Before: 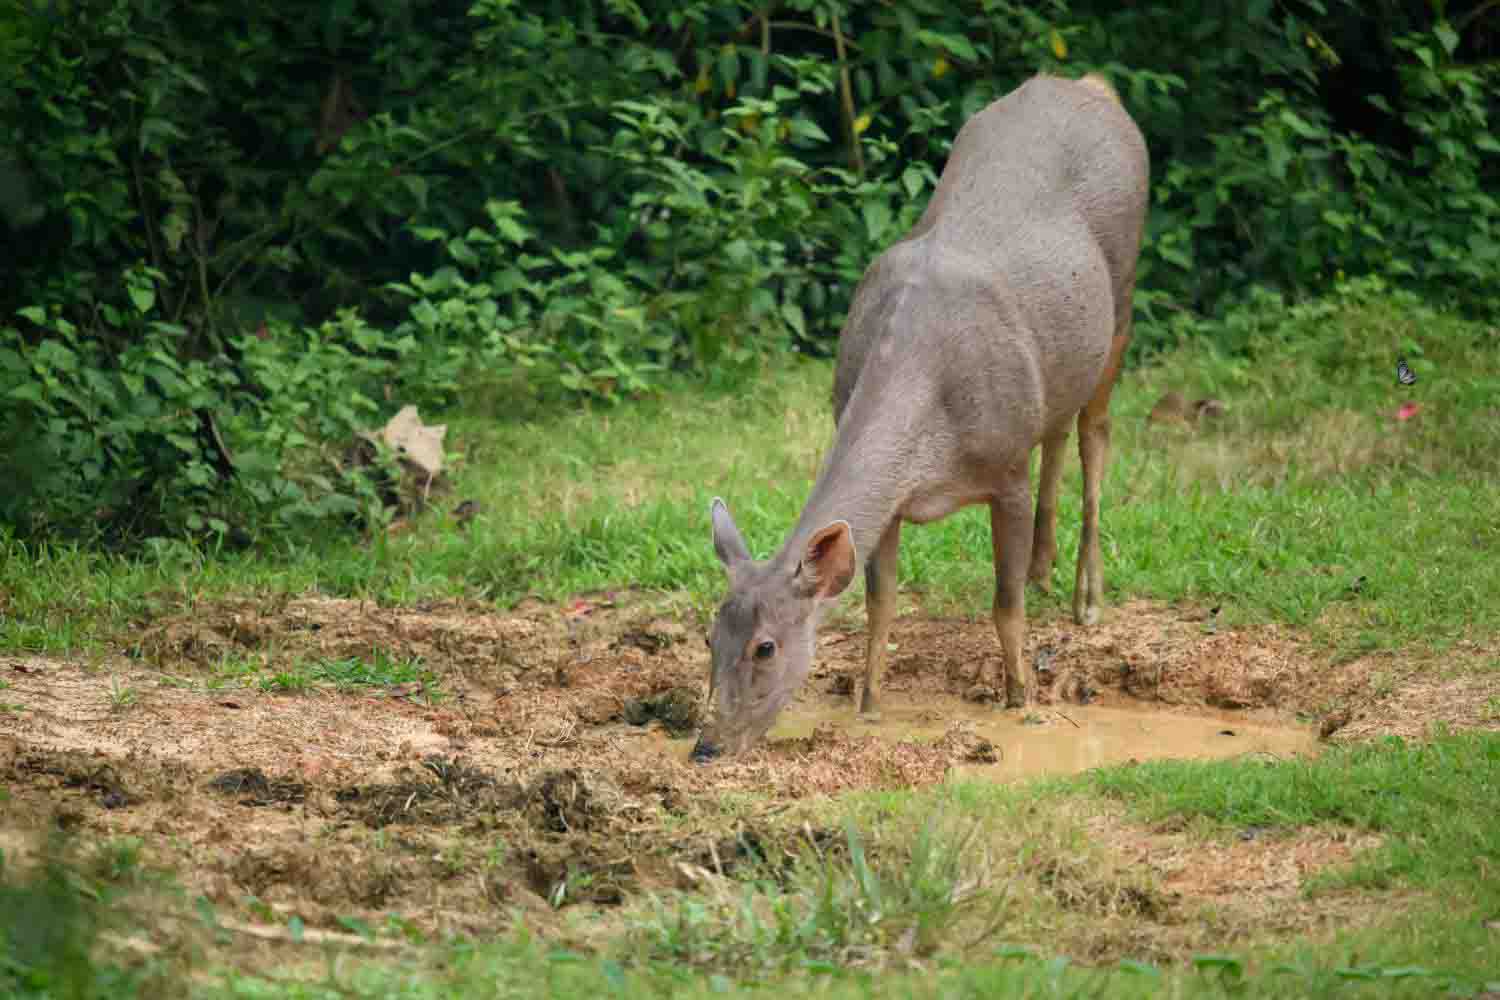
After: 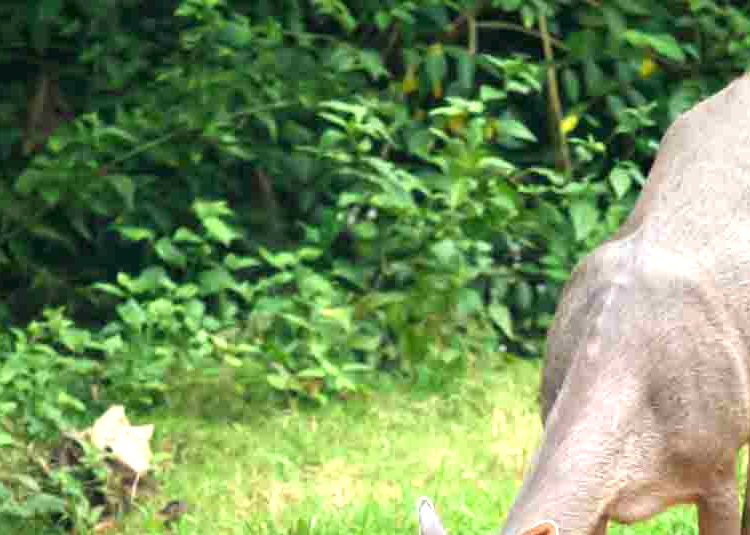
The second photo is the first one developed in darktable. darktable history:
crop: left 19.556%, right 30.401%, bottom 46.458%
exposure: black level correction 0, exposure 1.2 EV, compensate exposure bias true, compensate highlight preservation false
